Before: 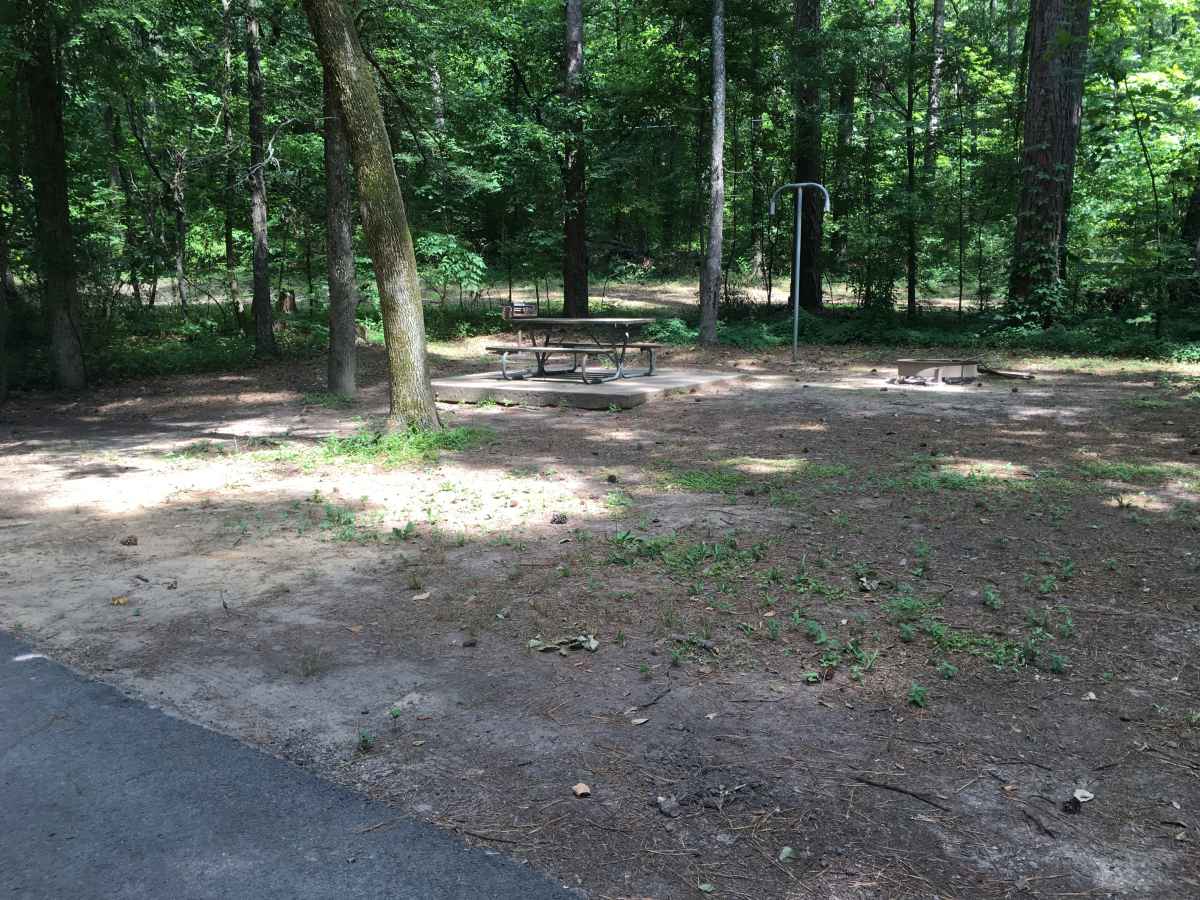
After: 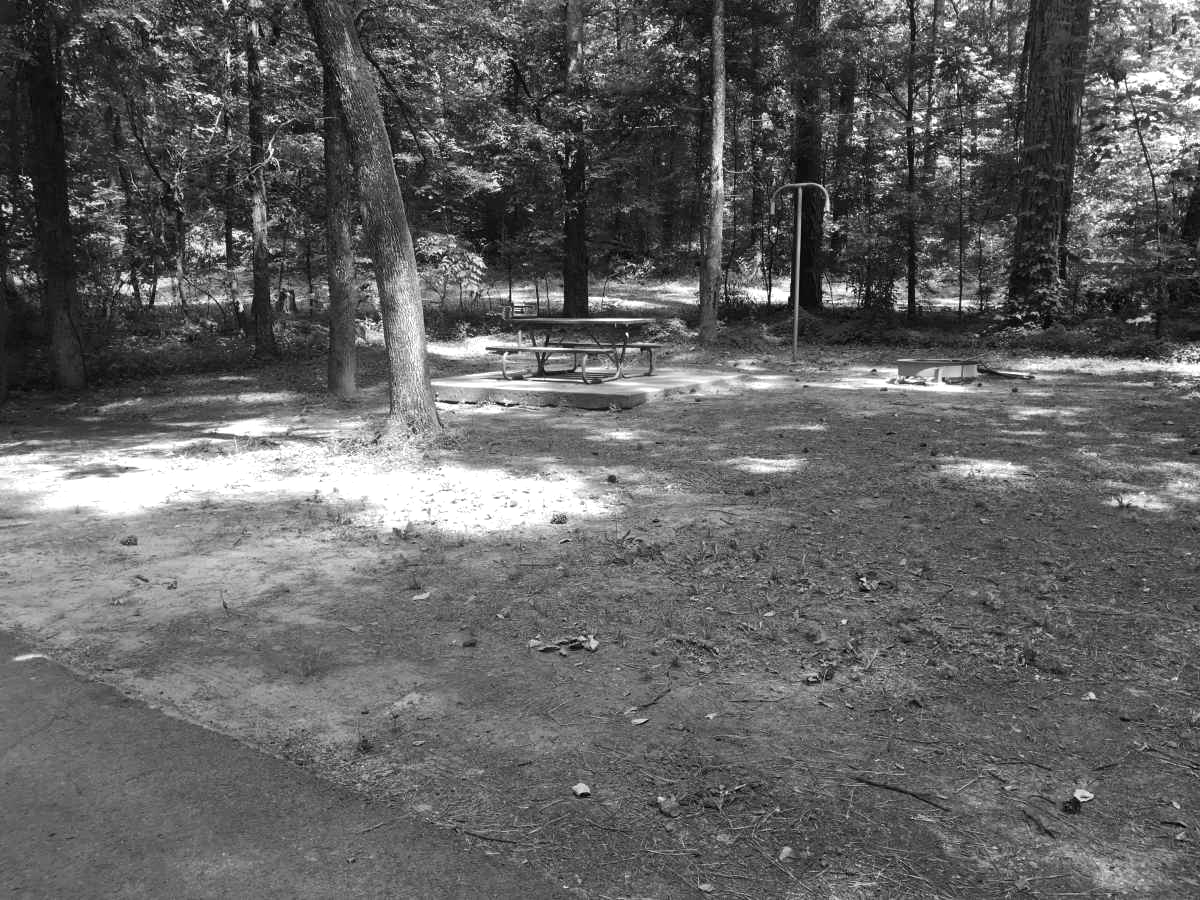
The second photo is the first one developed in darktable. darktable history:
exposure: exposure 0.2 EV, compensate highlight preservation false
monochrome: a 2.21, b -1.33, size 2.2
